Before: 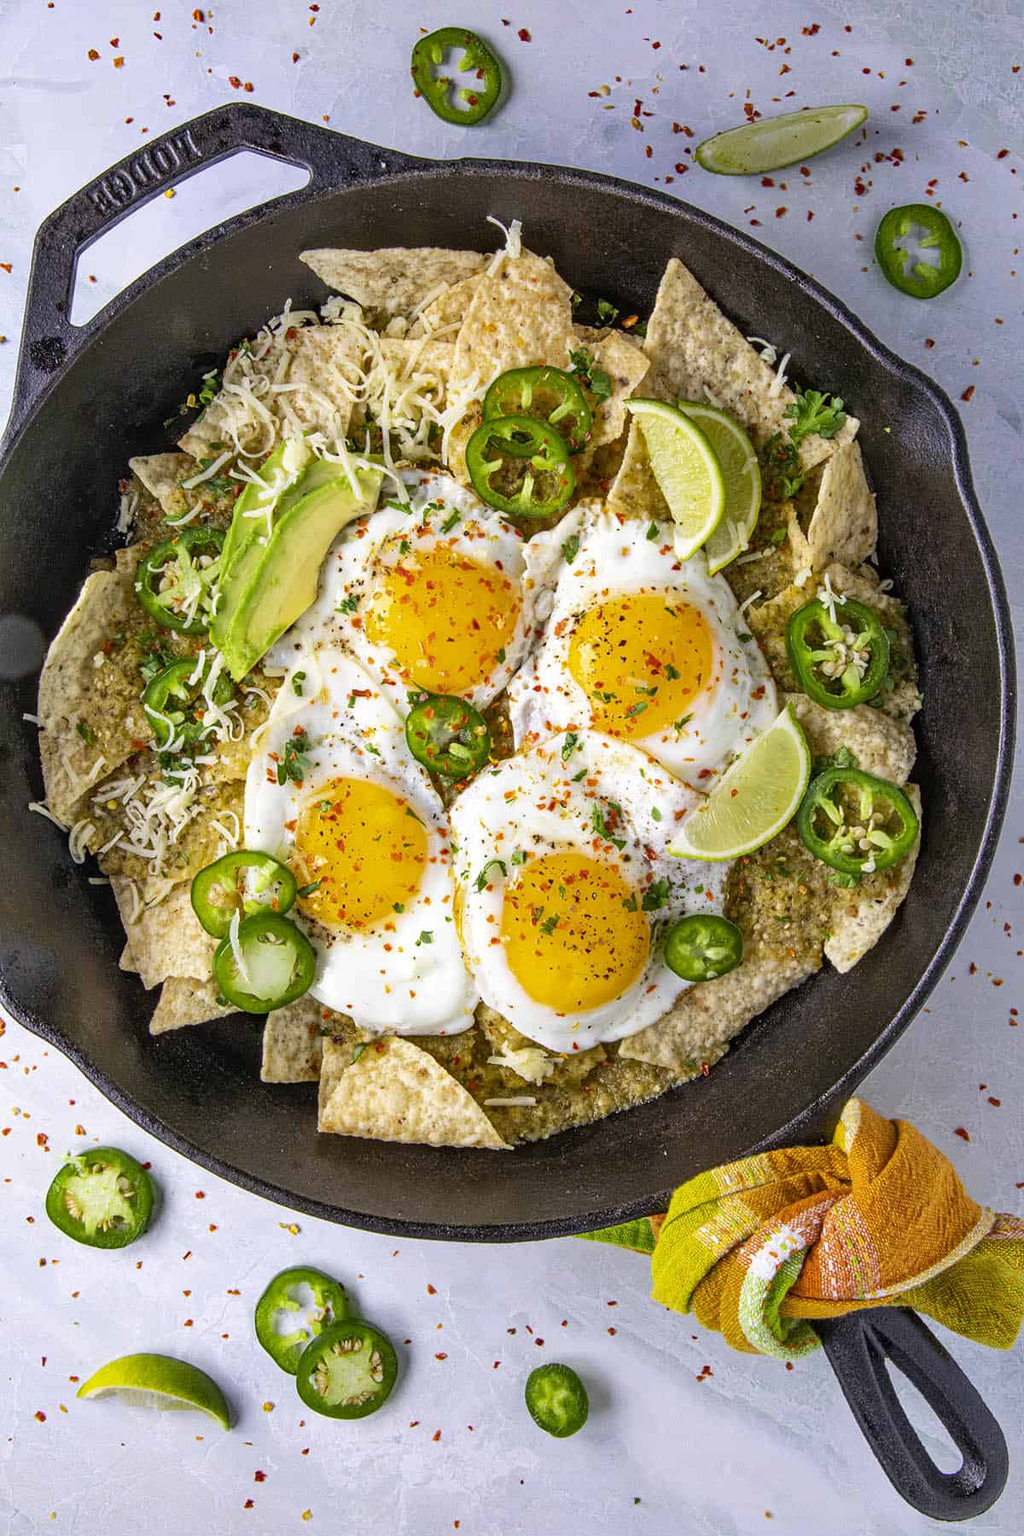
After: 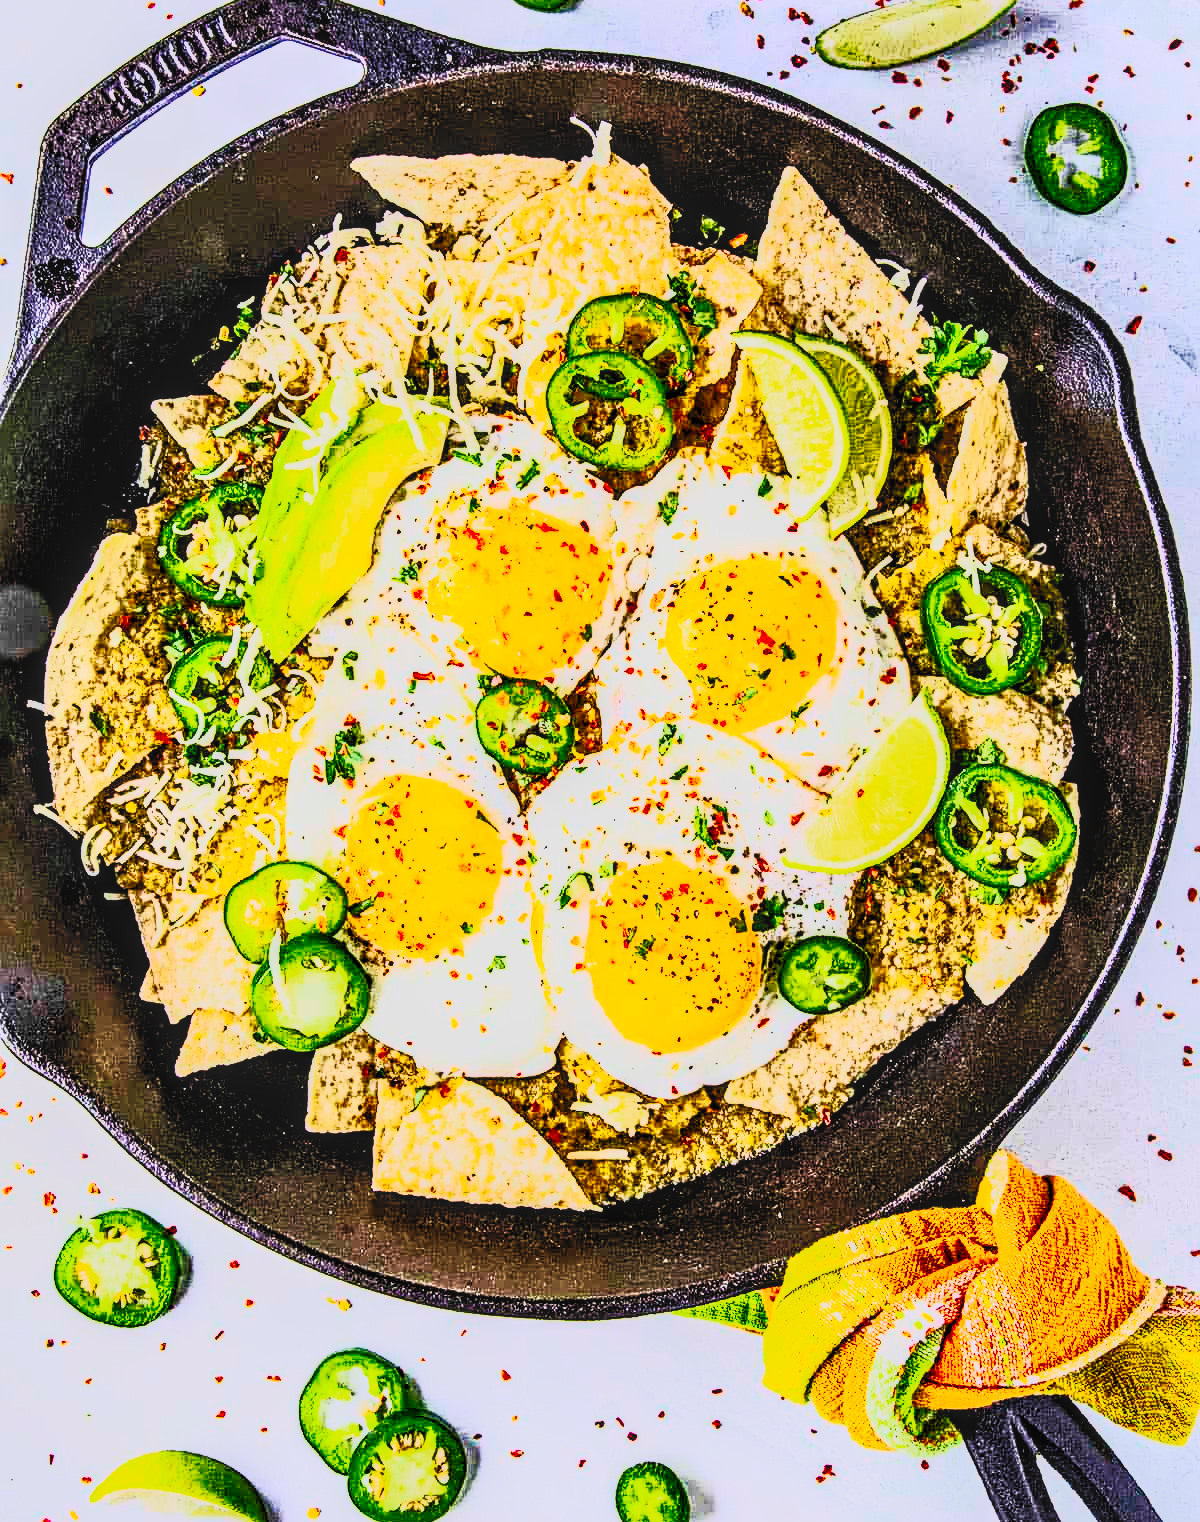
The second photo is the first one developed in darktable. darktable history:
filmic rgb: black relative exposure -5.08 EV, white relative exposure 4 EV, hardness 2.88, contrast 1.3, highlights saturation mix -28.7%
velvia: on, module defaults
tone curve: curves: ch0 [(0, 0) (0.091, 0.066) (0.184, 0.16) (0.491, 0.519) (0.748, 0.765) (1, 0.919)]; ch1 [(0, 0) (0.179, 0.173) (0.322, 0.32) (0.424, 0.424) (0.502, 0.504) (0.56, 0.575) (0.631, 0.675) (0.777, 0.806) (1, 1)]; ch2 [(0, 0) (0.434, 0.447) (0.485, 0.495) (0.524, 0.563) (0.676, 0.691) (1, 1)], preserve colors none
local contrast: highlights 63%, detail 143%, midtone range 0.429
crop: top 7.607%, bottom 7.785%
sharpen: radius 3.974
contrast brightness saturation: contrast 0.998, brightness 0.985, saturation 0.986
